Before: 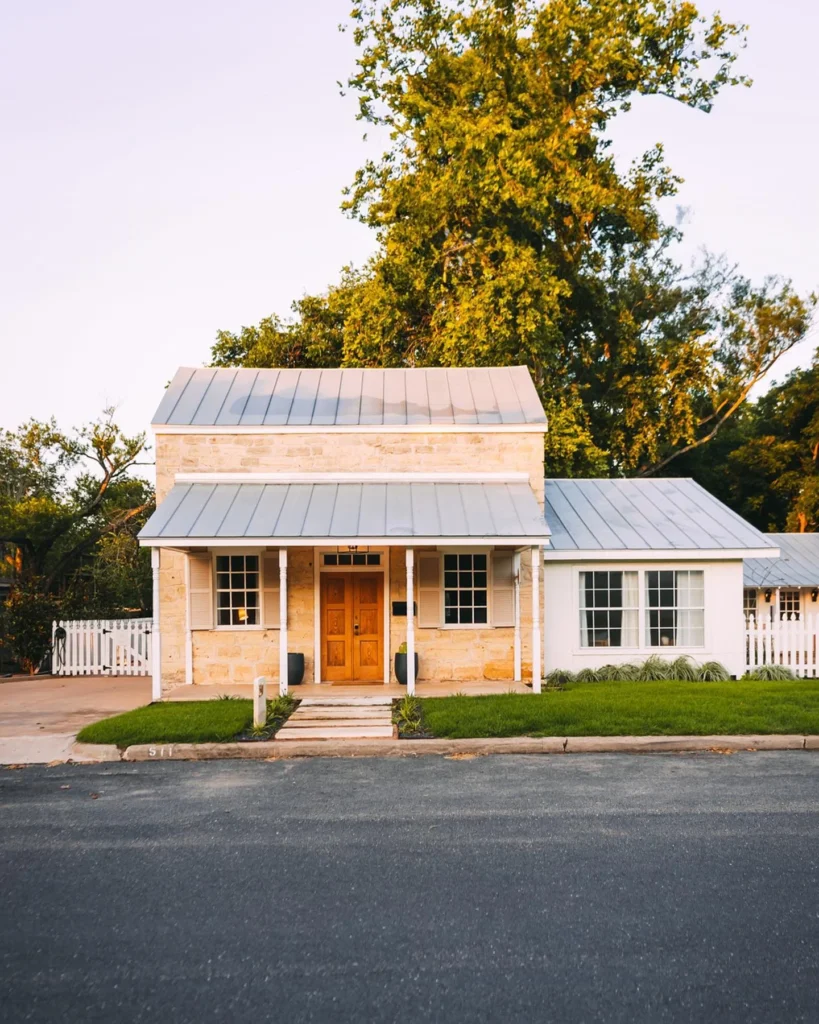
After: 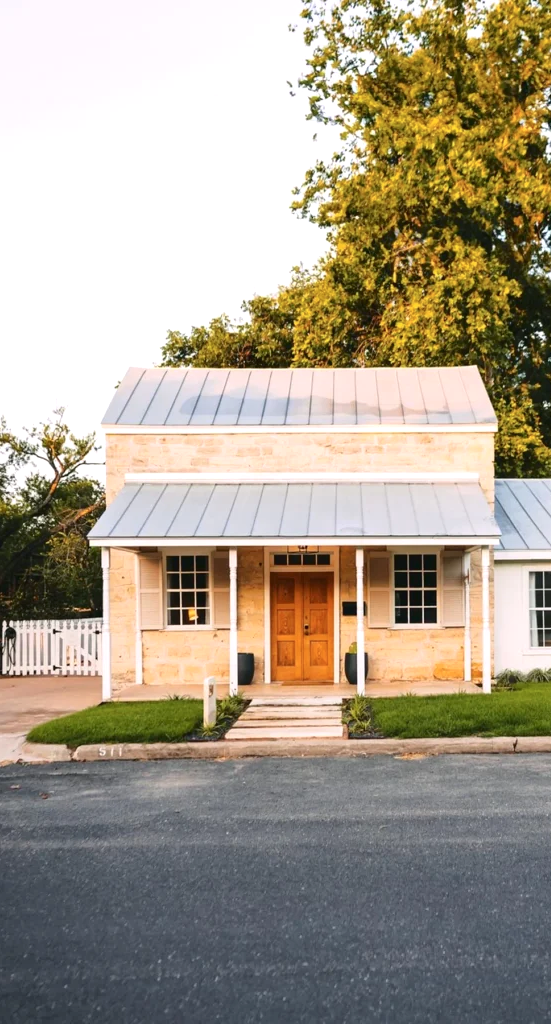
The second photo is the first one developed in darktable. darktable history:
exposure: exposure 0.129 EV, compensate exposure bias true, compensate highlight preservation false
tone curve: curves: ch0 [(0, 0) (0.003, 0.008) (0.011, 0.017) (0.025, 0.027) (0.044, 0.043) (0.069, 0.059) (0.1, 0.086) (0.136, 0.112) (0.177, 0.152) (0.224, 0.203) (0.277, 0.277) (0.335, 0.346) (0.399, 0.439) (0.468, 0.527) (0.543, 0.613) (0.623, 0.693) (0.709, 0.787) (0.801, 0.863) (0.898, 0.927) (1, 1)], color space Lab, independent channels, preserve colors none
crop and rotate: left 6.145%, right 26.529%
tone equalizer: -8 EV -0.001 EV, -7 EV 0.002 EV, -6 EV -0.003 EV, -5 EV -0.011 EV, -4 EV -0.088 EV, -3 EV -0.207 EV, -2 EV -0.247 EV, -1 EV 0.103 EV, +0 EV 0.329 EV, edges refinement/feathering 500, mask exposure compensation -1.57 EV, preserve details no
